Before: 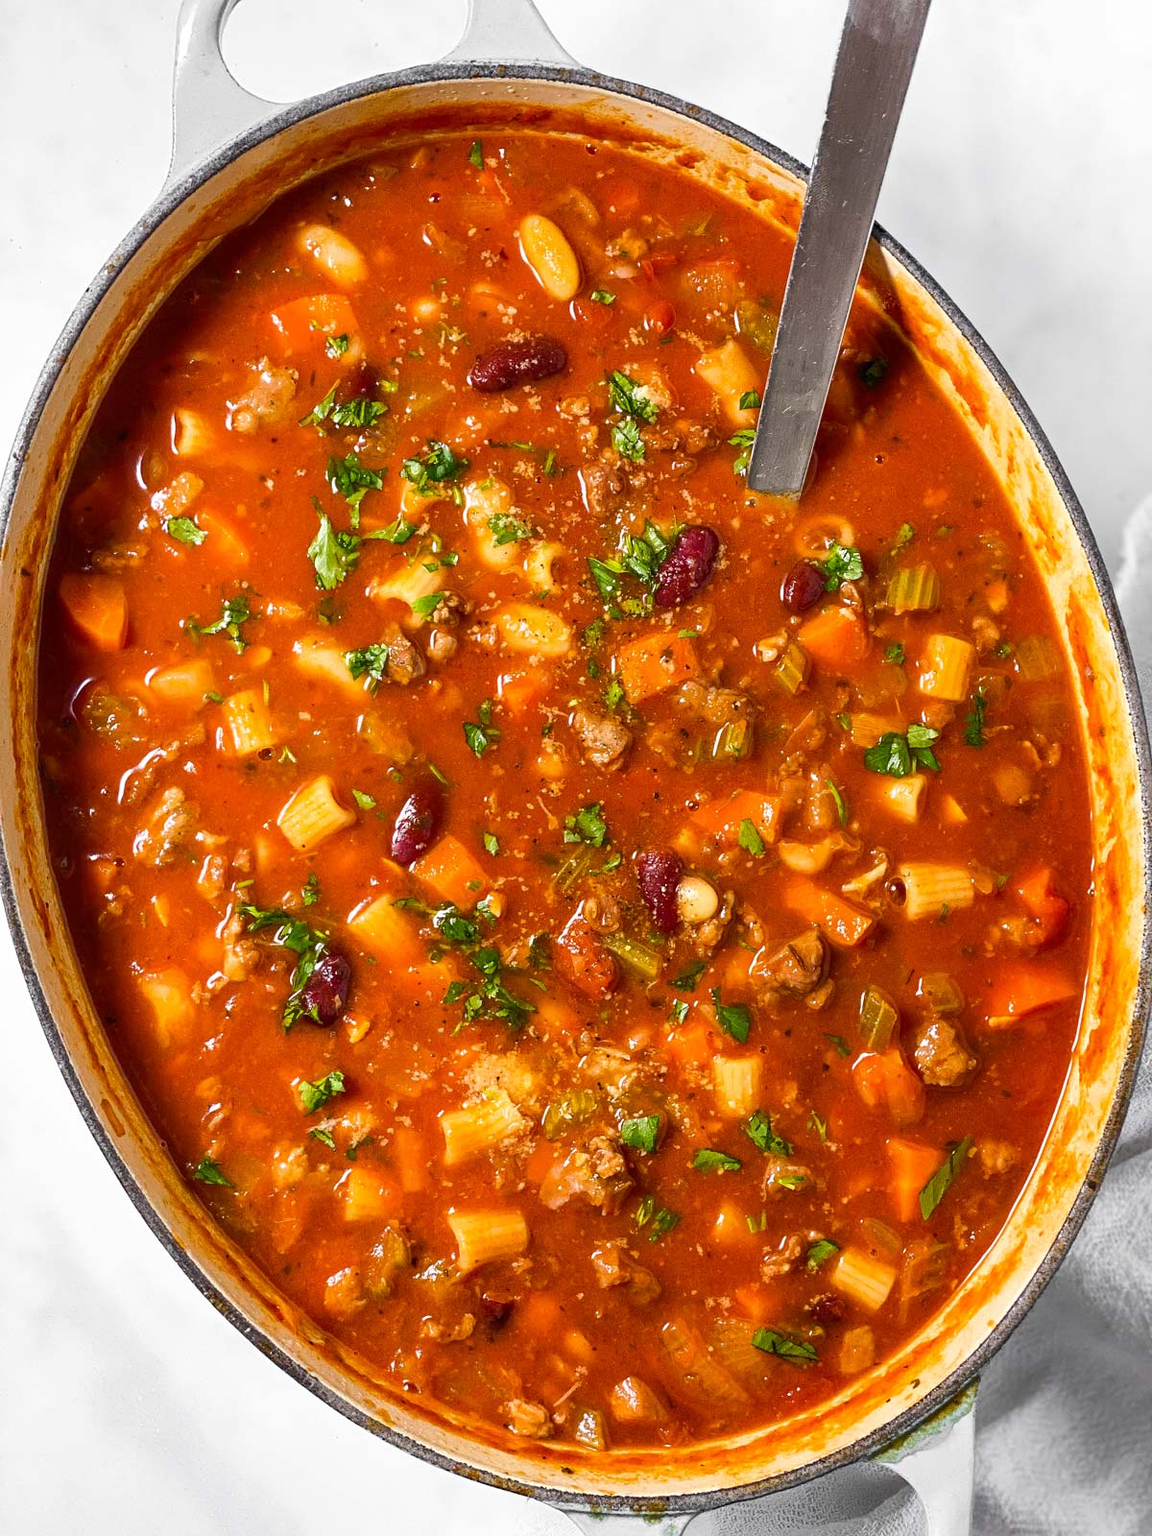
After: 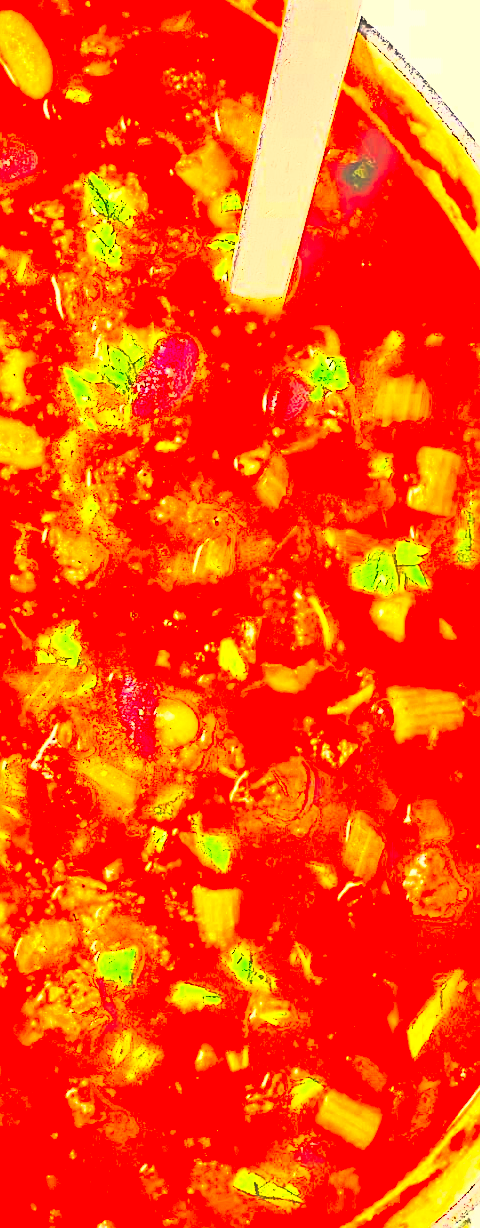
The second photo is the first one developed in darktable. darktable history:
tone equalizer: -8 EV -0.786 EV, -7 EV -0.672 EV, -6 EV -0.596 EV, -5 EV -0.399 EV, -3 EV 0.381 EV, -2 EV 0.6 EV, -1 EV 0.694 EV, +0 EV 0.779 EV
exposure: black level correction -0.023, exposure 1.395 EV, compensate highlight preservation false
sharpen: amount 0.905
crop: left 45.877%, top 13.413%, right 14.111%, bottom 9.803%
contrast brightness saturation: contrast 0.992, brightness 0.986, saturation 0.98
color correction: highlights a* 2.65, highlights b* 23.51
color balance rgb: linear chroma grading › shadows 31.94%, linear chroma grading › global chroma -2.056%, linear chroma grading › mid-tones 4.218%, perceptual saturation grading › global saturation 35.113%, perceptual saturation grading › highlights -29.985%, perceptual saturation grading › shadows 35.349%, contrast -10.197%
